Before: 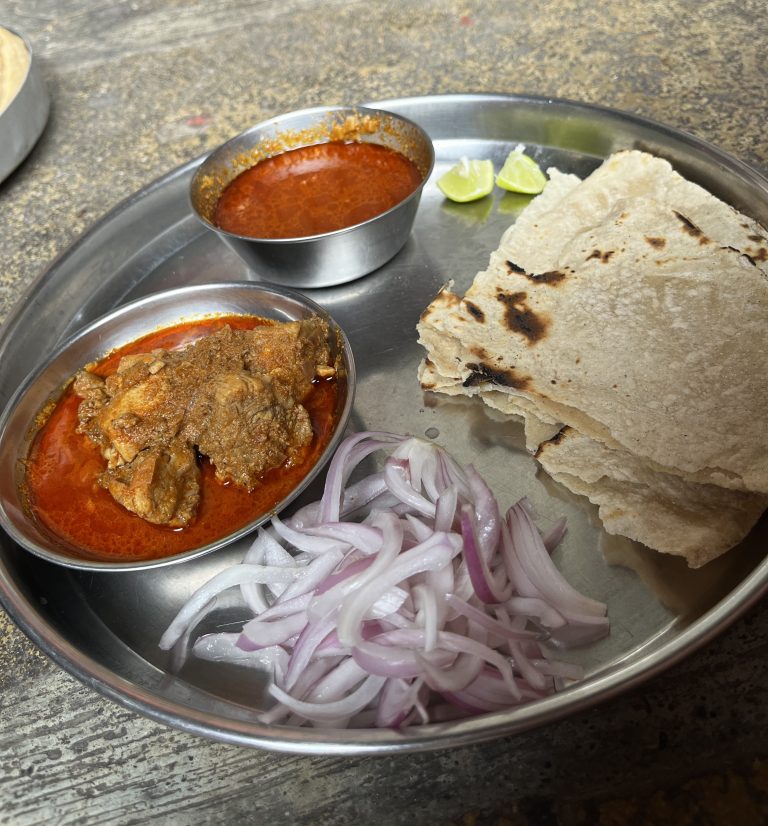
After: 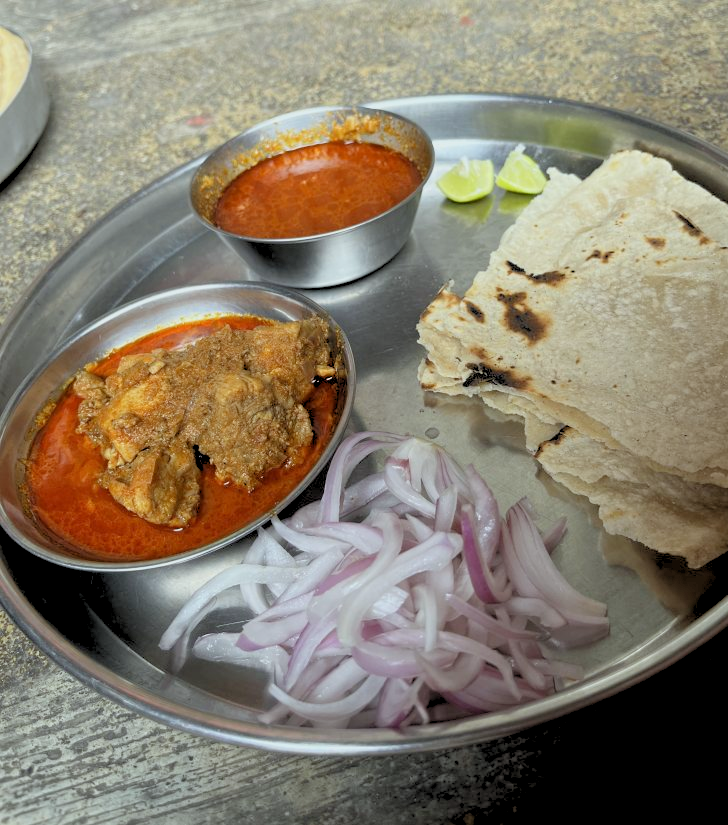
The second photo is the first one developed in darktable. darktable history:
color correction: highlights a* -2.68, highlights b* 2.57
crop and rotate: right 5.167%
white balance: red 0.98, blue 1.034
rgb levels: preserve colors sum RGB, levels [[0.038, 0.433, 0.934], [0, 0.5, 1], [0, 0.5, 1]]
